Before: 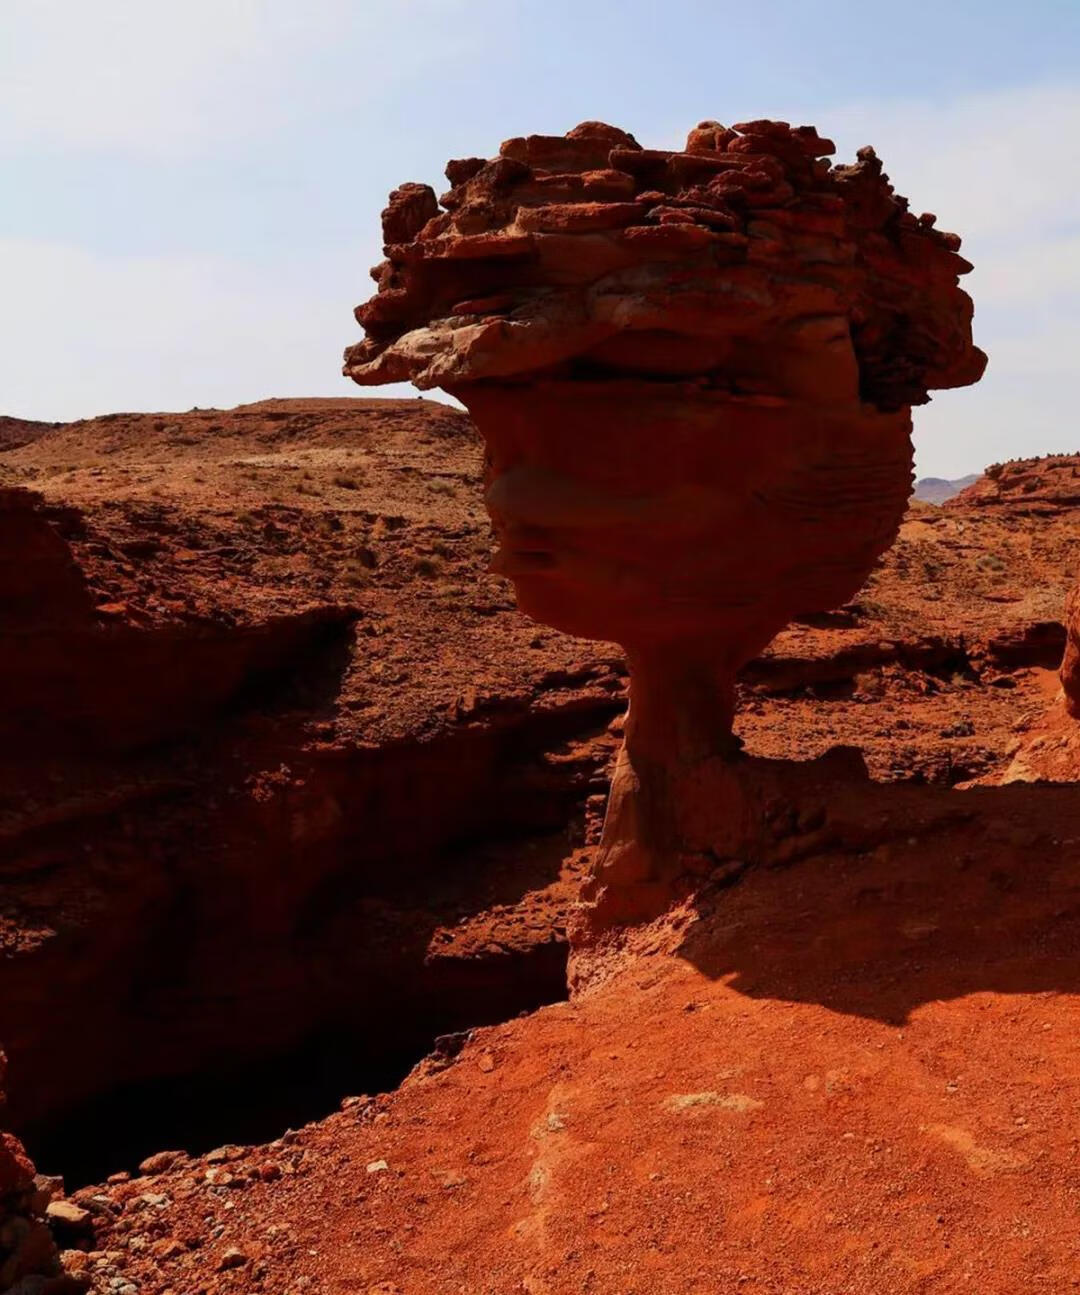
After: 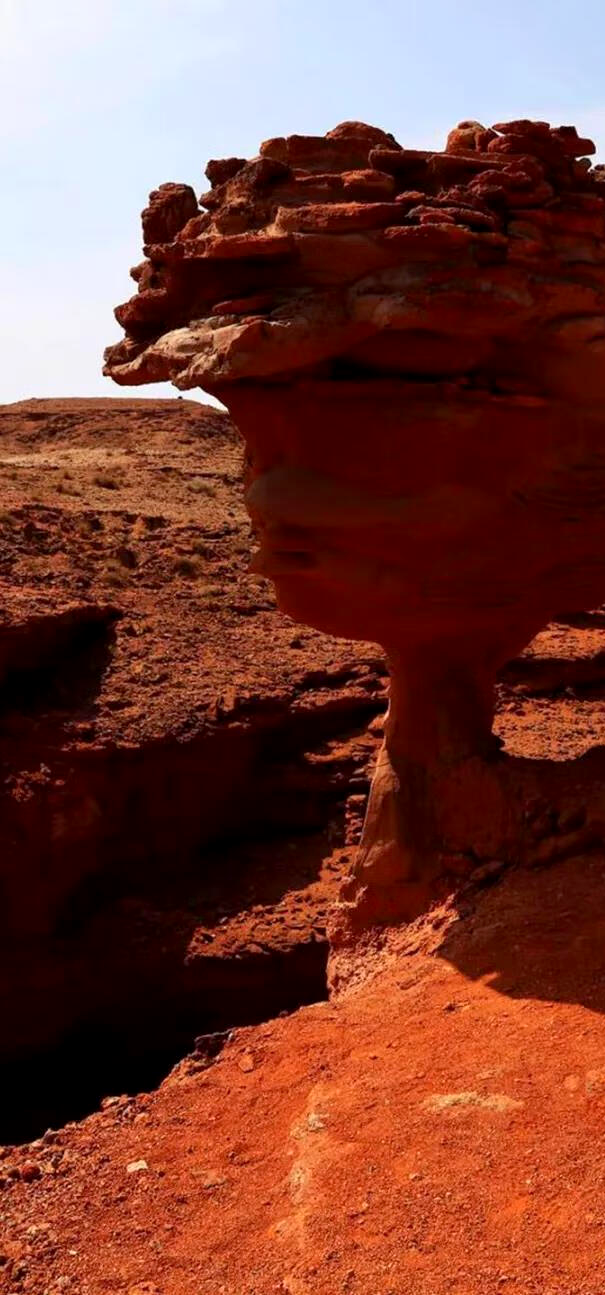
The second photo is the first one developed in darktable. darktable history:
exposure: black level correction 0.002, exposure 0.297 EV, compensate highlight preservation false
crop and rotate: left 22.326%, right 21.611%
